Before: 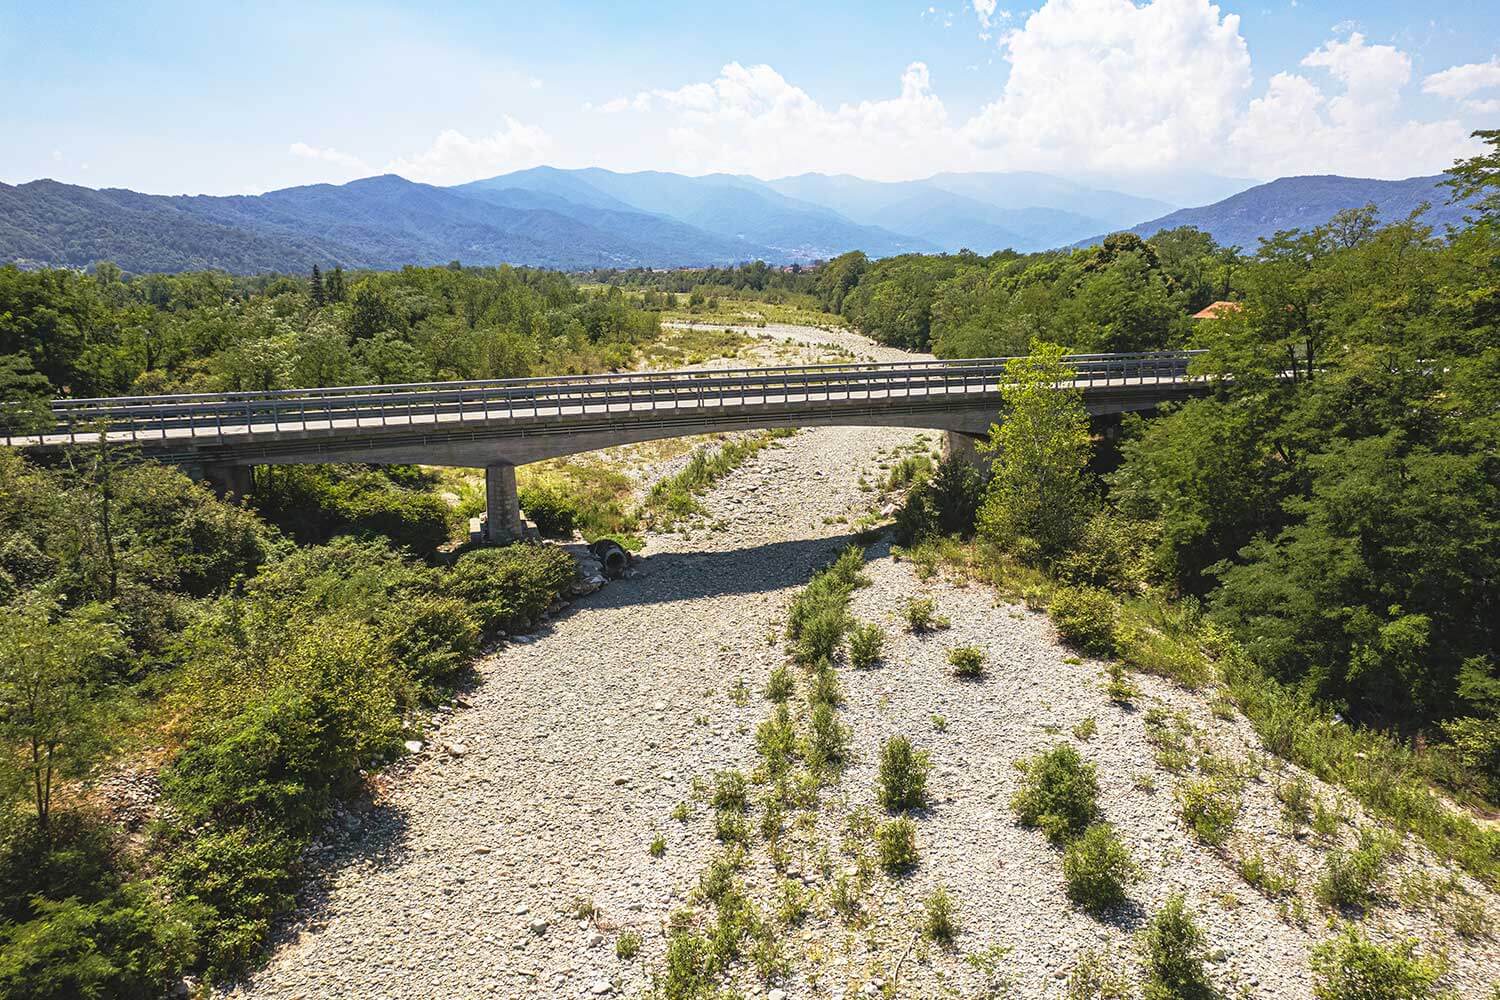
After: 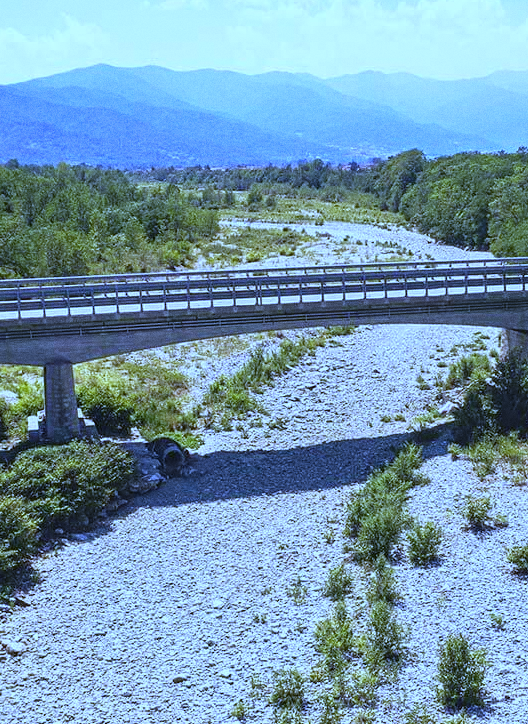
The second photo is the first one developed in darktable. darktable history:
white balance: red 0.766, blue 1.537
crop and rotate: left 29.476%, top 10.214%, right 35.32%, bottom 17.333%
grain: coarseness 0.09 ISO
